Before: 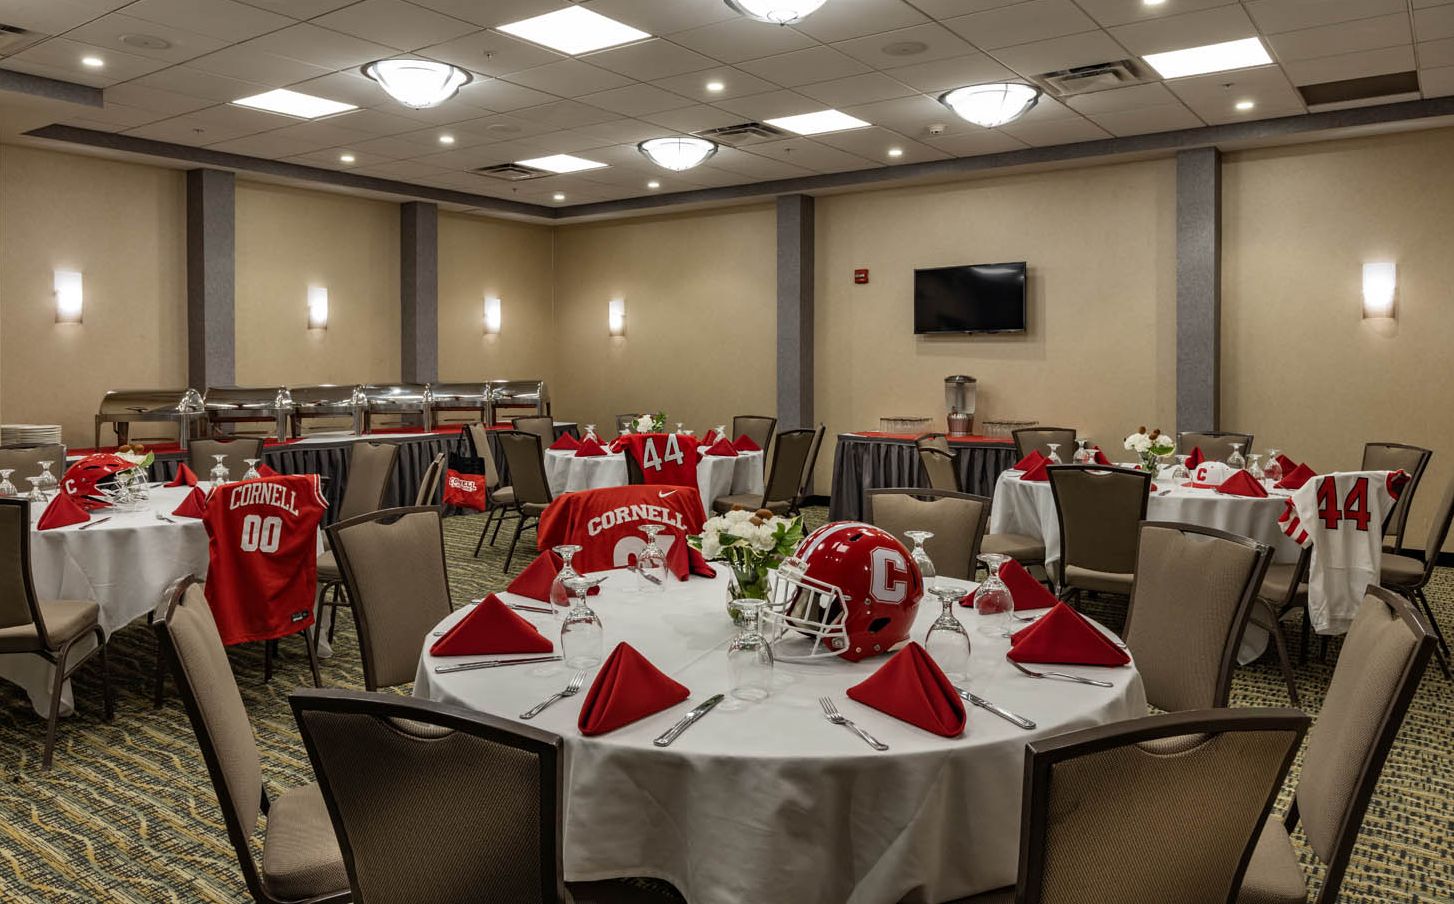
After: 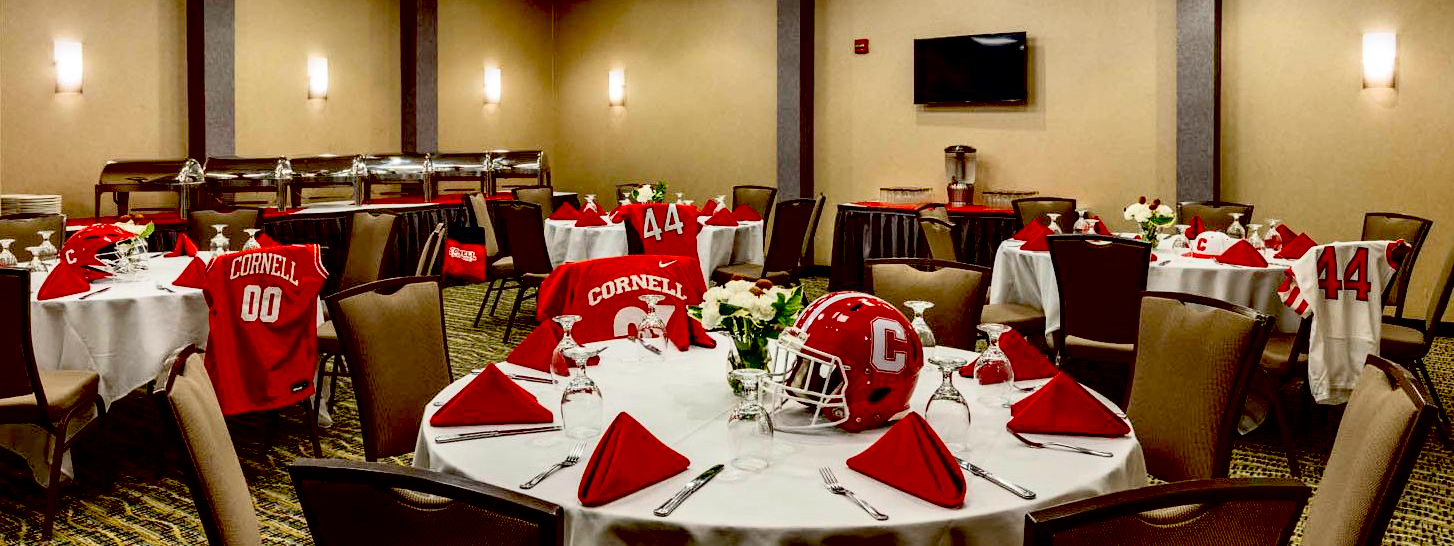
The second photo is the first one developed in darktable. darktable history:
tone equalizer: smoothing diameter 2.17%, edges refinement/feathering 22.16, mask exposure compensation -1.57 EV, filter diffusion 5
contrast brightness saturation: contrast 0.244, brightness 0.251, saturation 0.384
exposure: black level correction 0.047, exposure 0.013 EV, compensate highlight preservation false
crop and rotate: top 25.537%, bottom 13.999%
